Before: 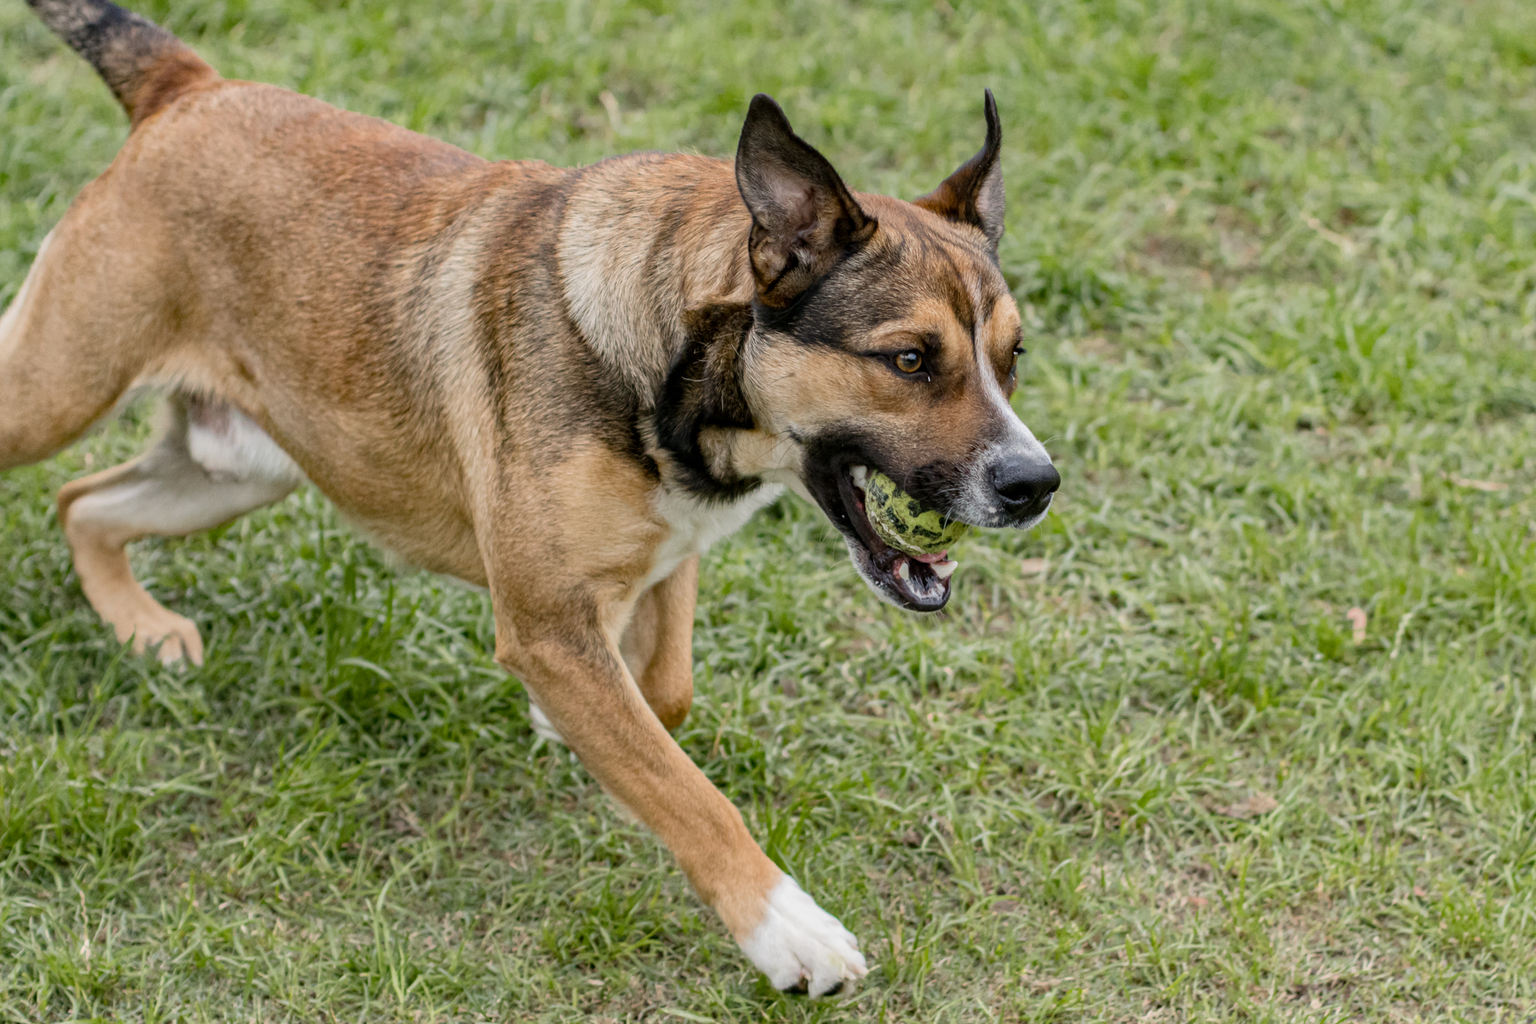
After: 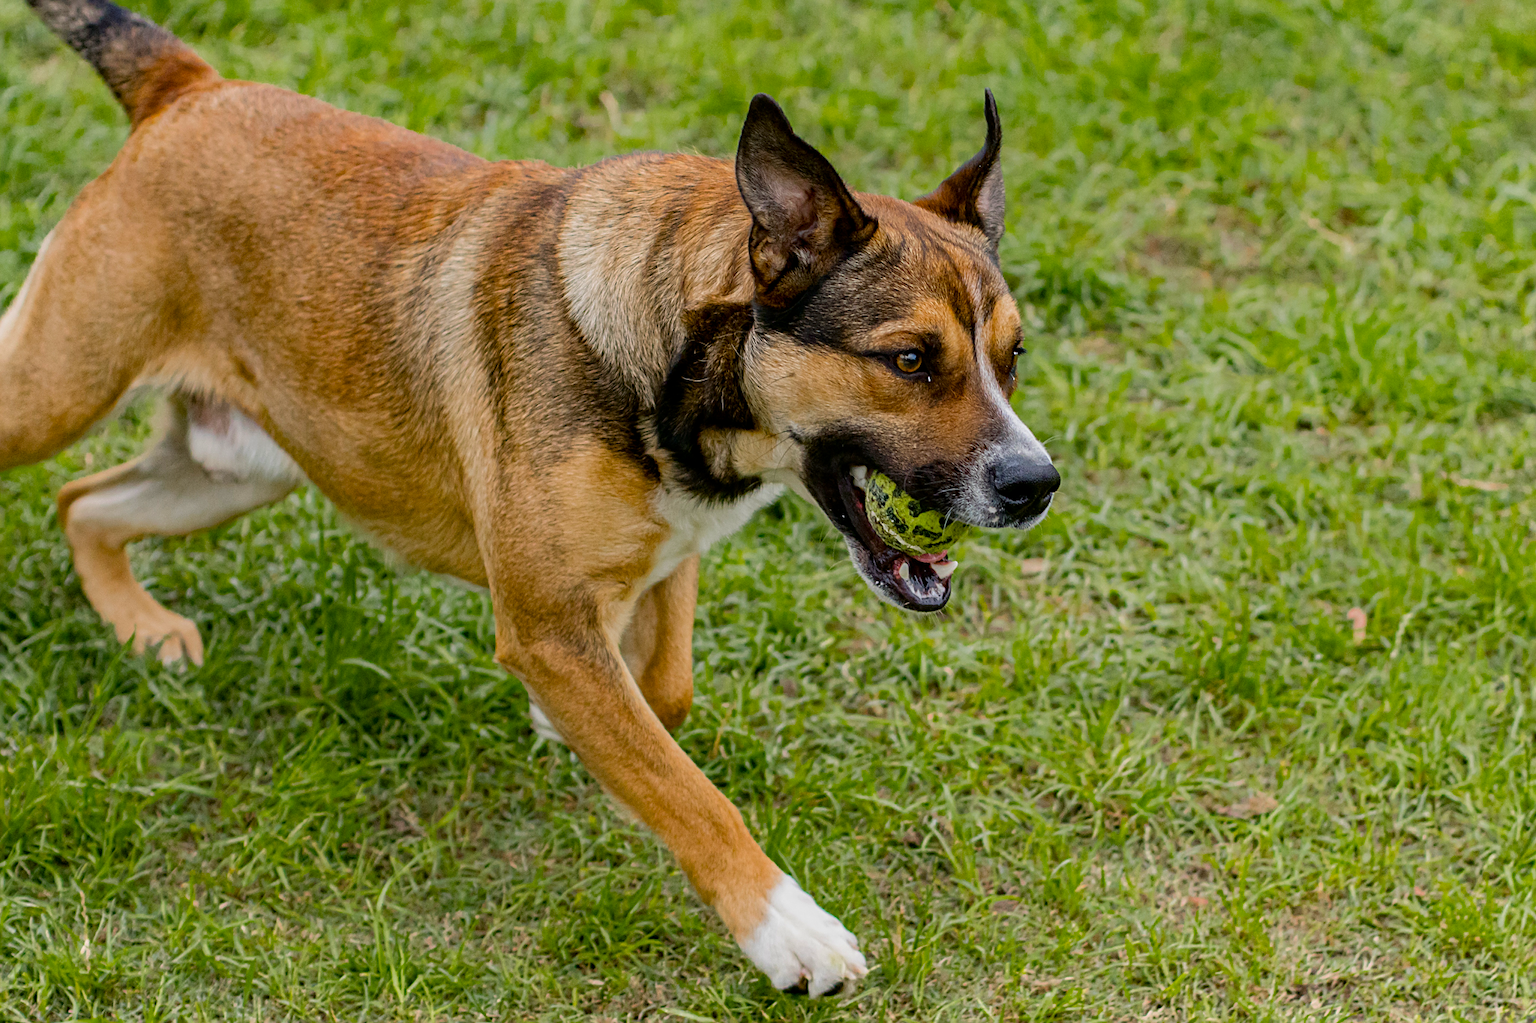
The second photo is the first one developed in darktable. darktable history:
exposure: exposure -0.215 EV, compensate highlight preservation false
contrast brightness saturation: contrast 0.044, saturation 0.153
color balance rgb: perceptual saturation grading › global saturation 41.177%
shadows and highlights: shadows -61.28, white point adjustment -5.14, highlights 60.34
sharpen: on, module defaults
